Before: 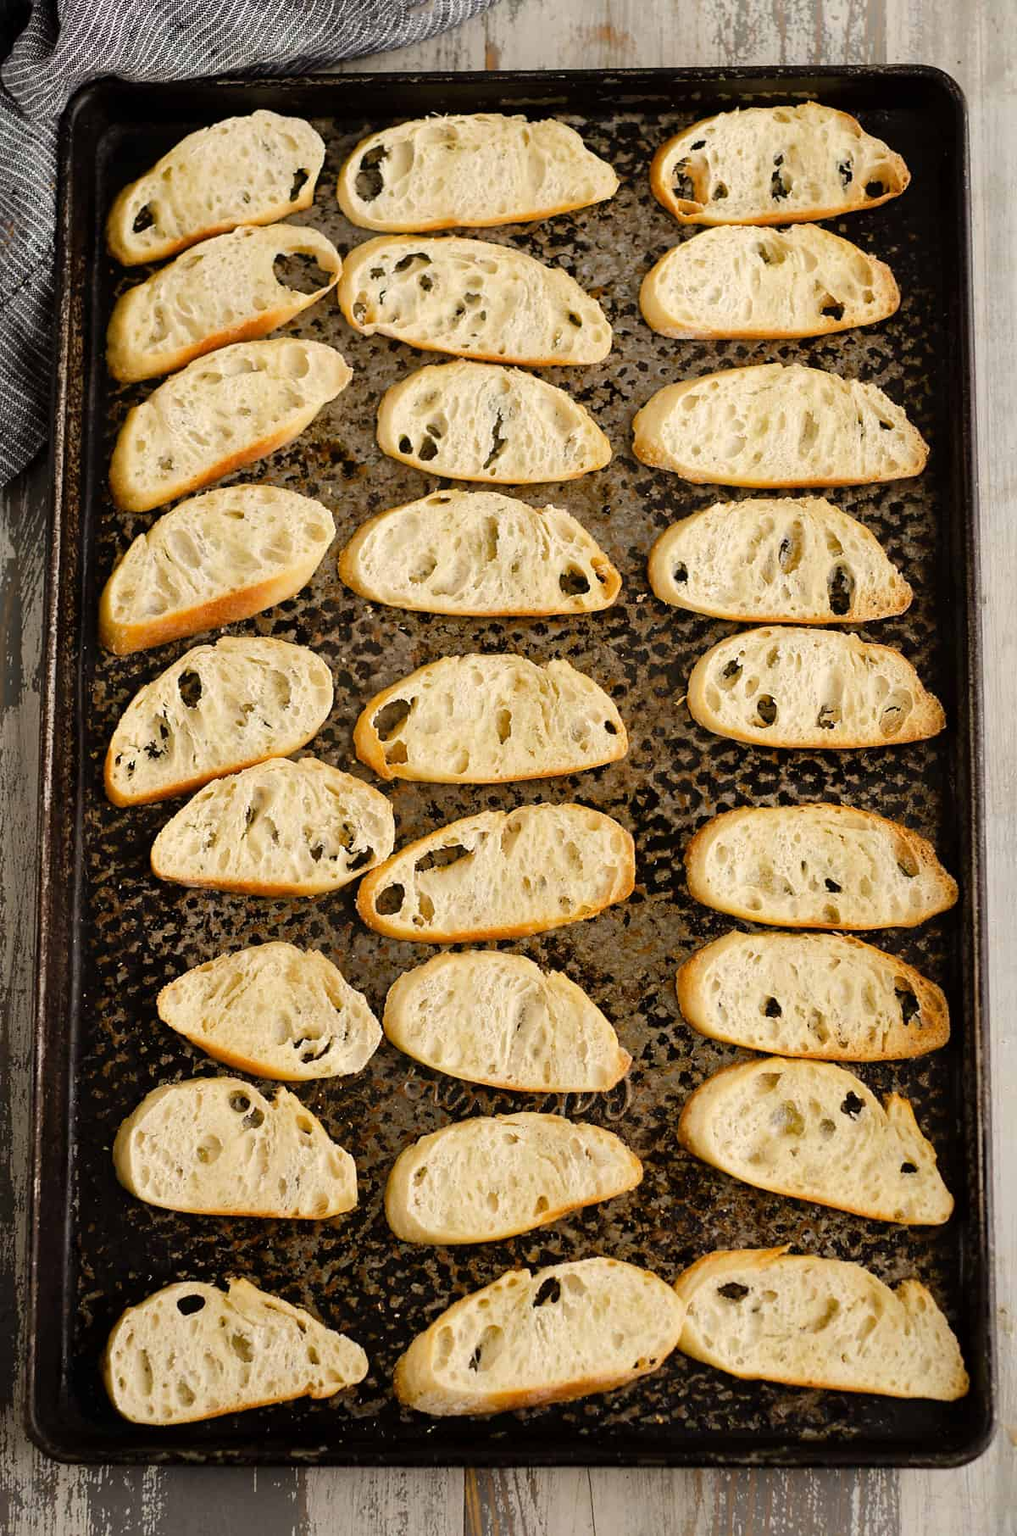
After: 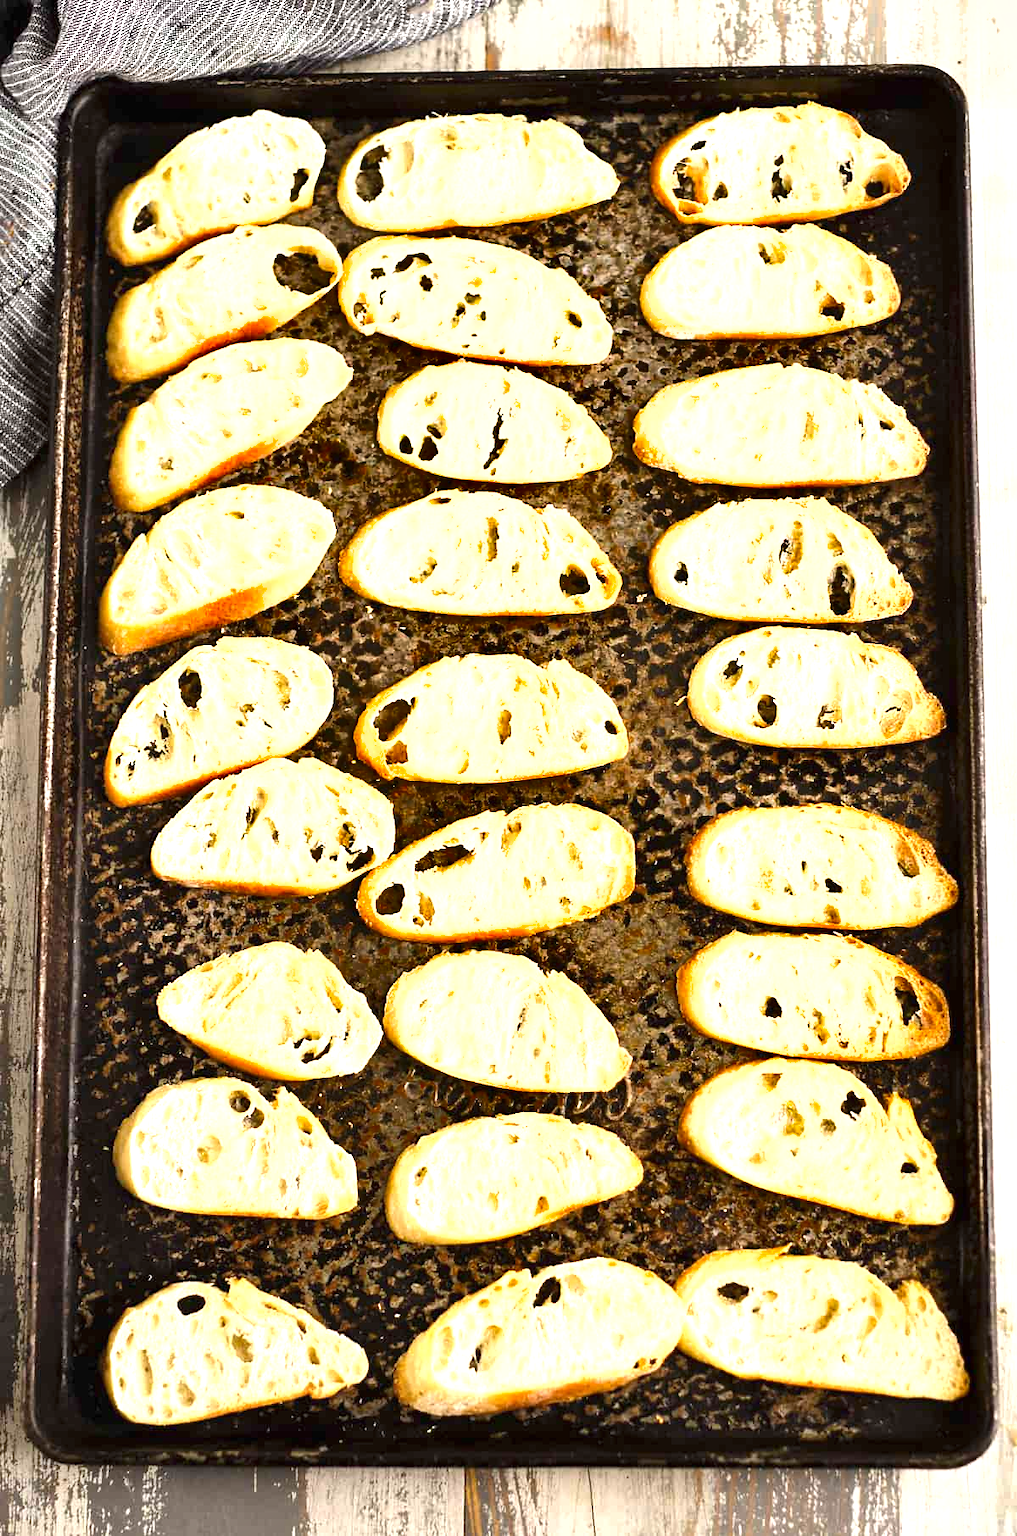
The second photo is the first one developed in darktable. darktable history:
exposure: black level correction 0, exposure 1.4 EV, compensate highlight preservation false
shadows and highlights: soften with gaussian
